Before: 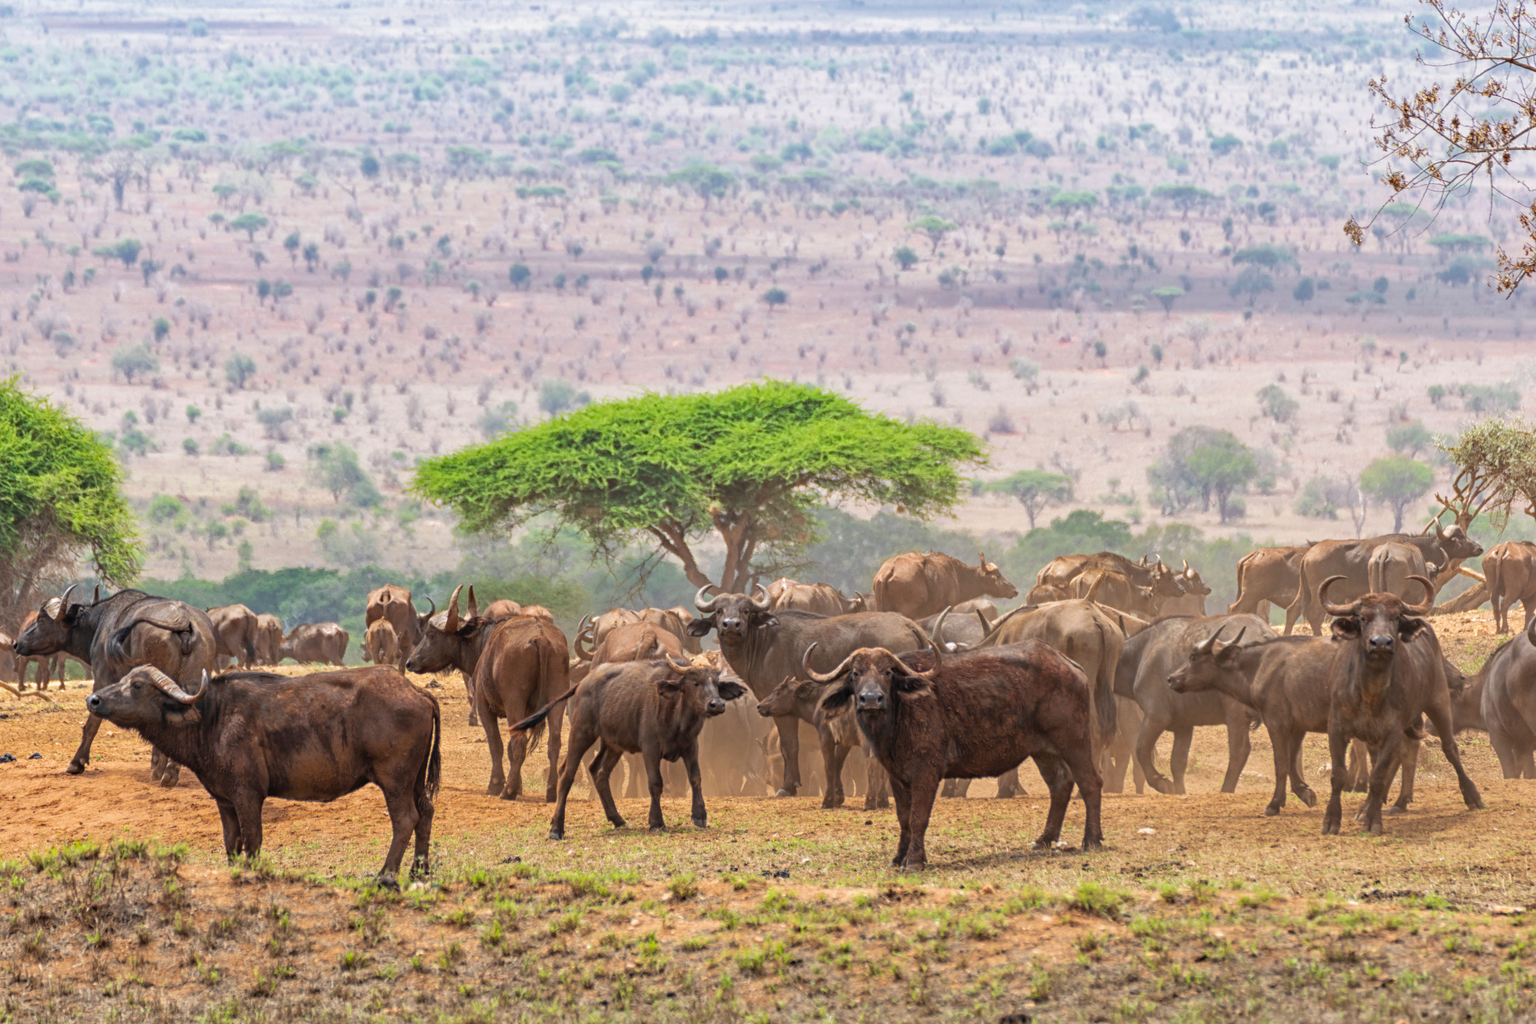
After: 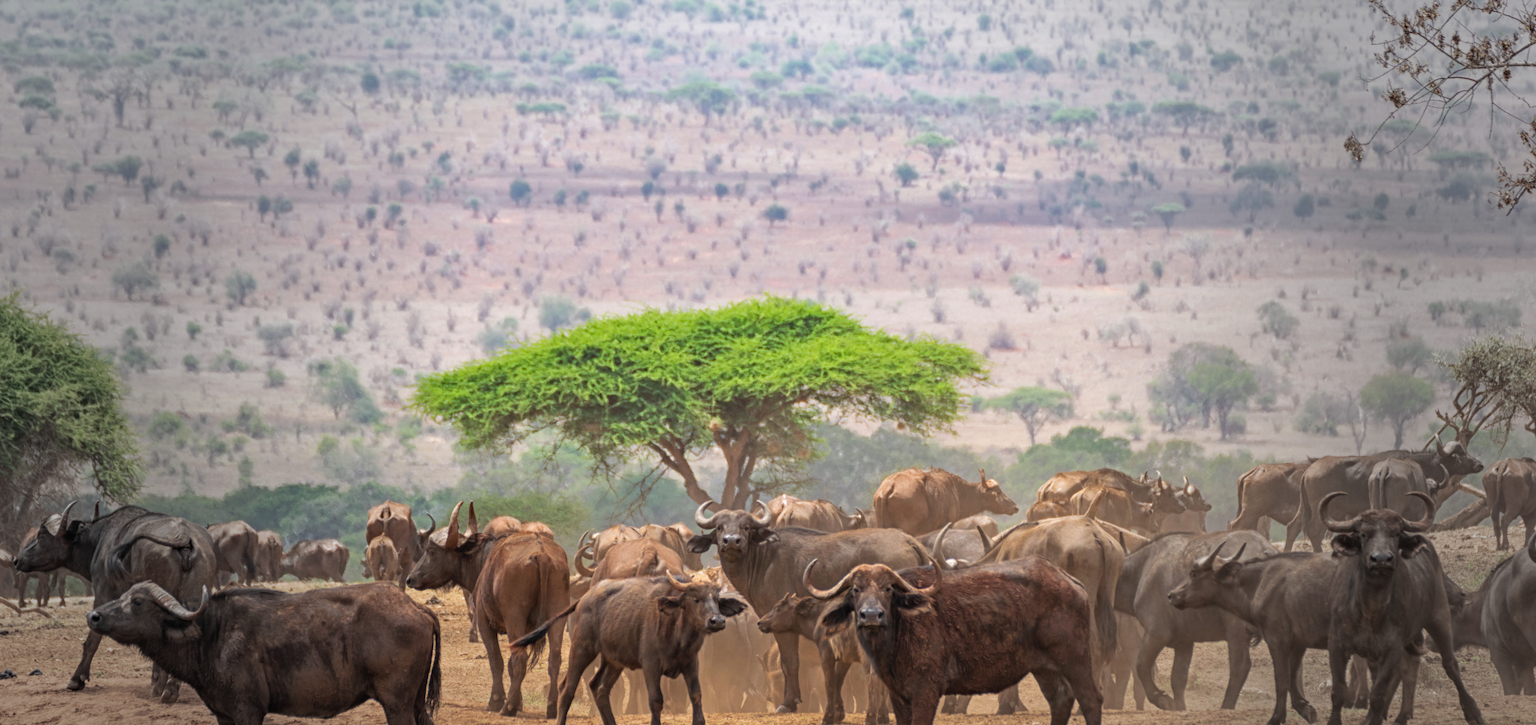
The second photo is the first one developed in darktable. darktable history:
vignetting: fall-off start 40.62%, fall-off radius 40.6%
crop and rotate: top 8.202%, bottom 20.972%
